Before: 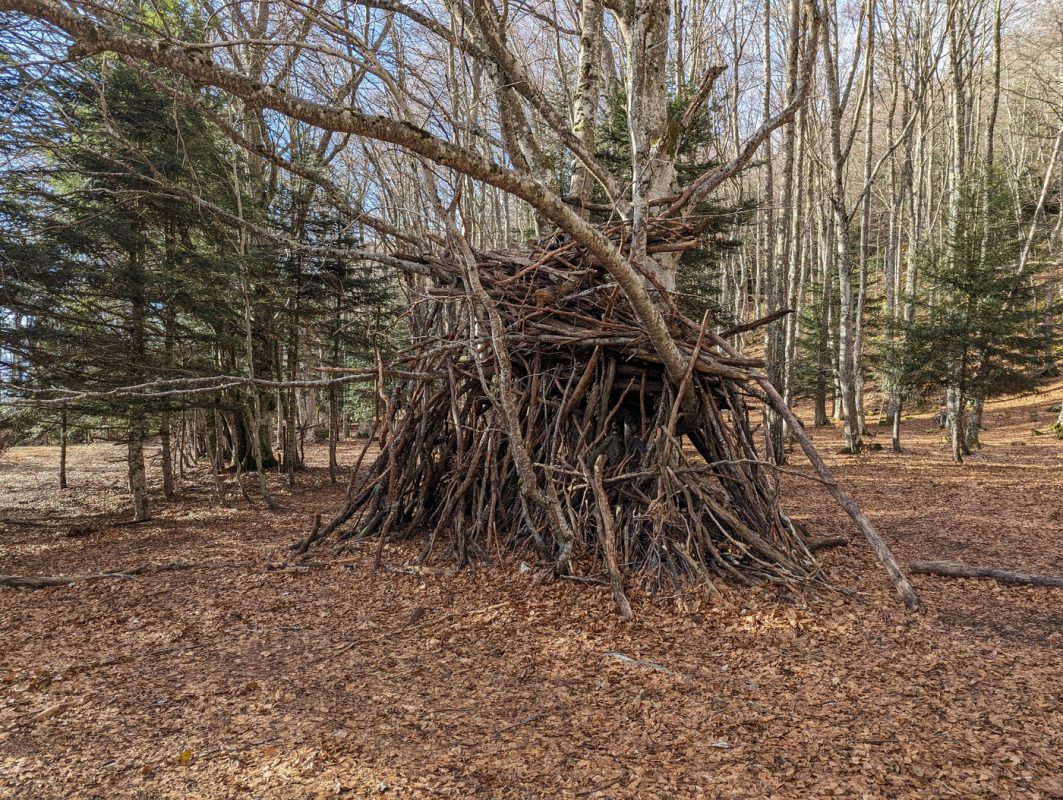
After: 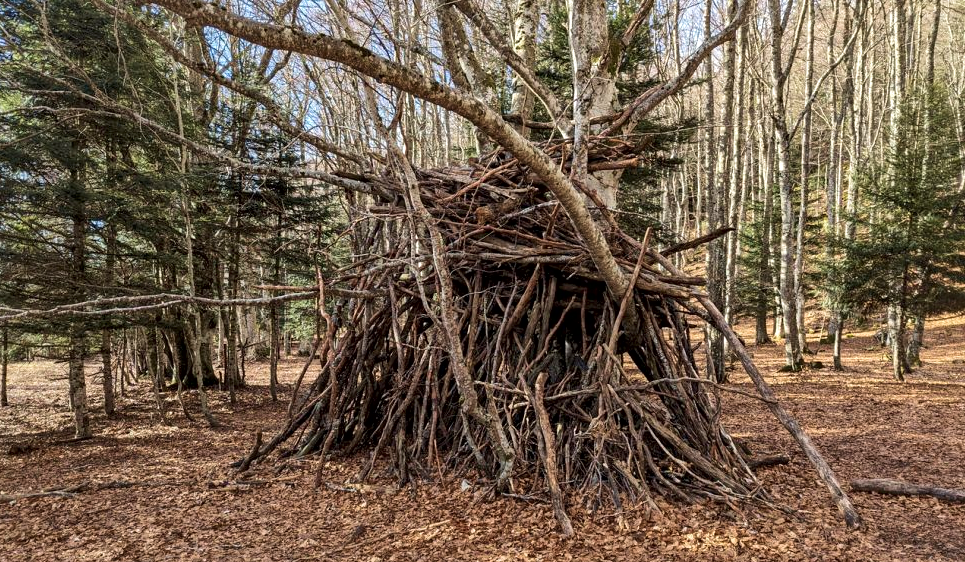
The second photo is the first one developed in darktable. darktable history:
crop: left 5.596%, top 10.314%, right 3.534%, bottom 19.395%
local contrast: mode bilateral grid, contrast 25, coarseness 60, detail 151%, midtone range 0.2
exposure: exposure 0.178 EV, compensate exposure bias true, compensate highlight preservation false
velvia: on, module defaults
